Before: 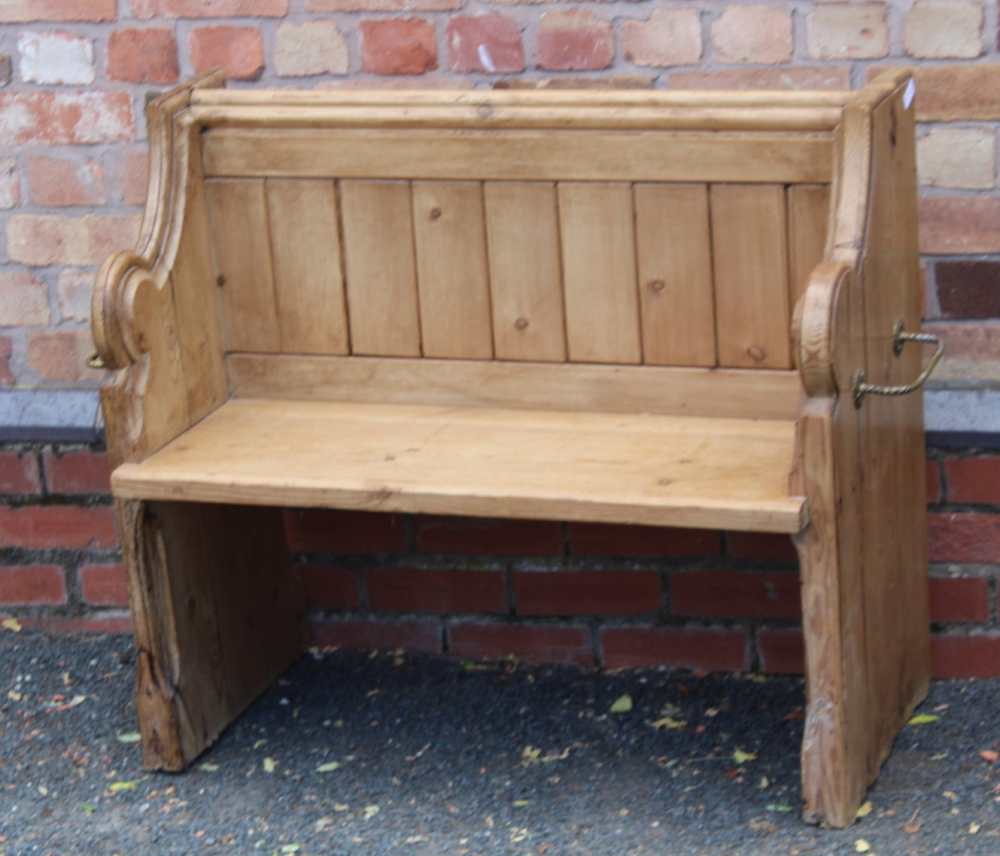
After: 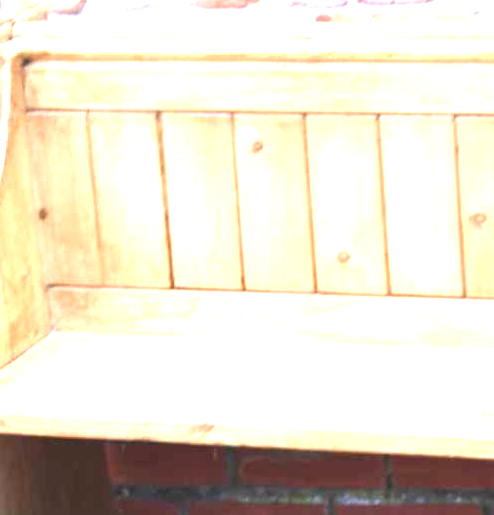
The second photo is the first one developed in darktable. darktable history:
exposure: black level correction 0, exposure 2.317 EV, compensate highlight preservation false
crop: left 17.818%, top 7.925%, right 32.776%, bottom 31.83%
